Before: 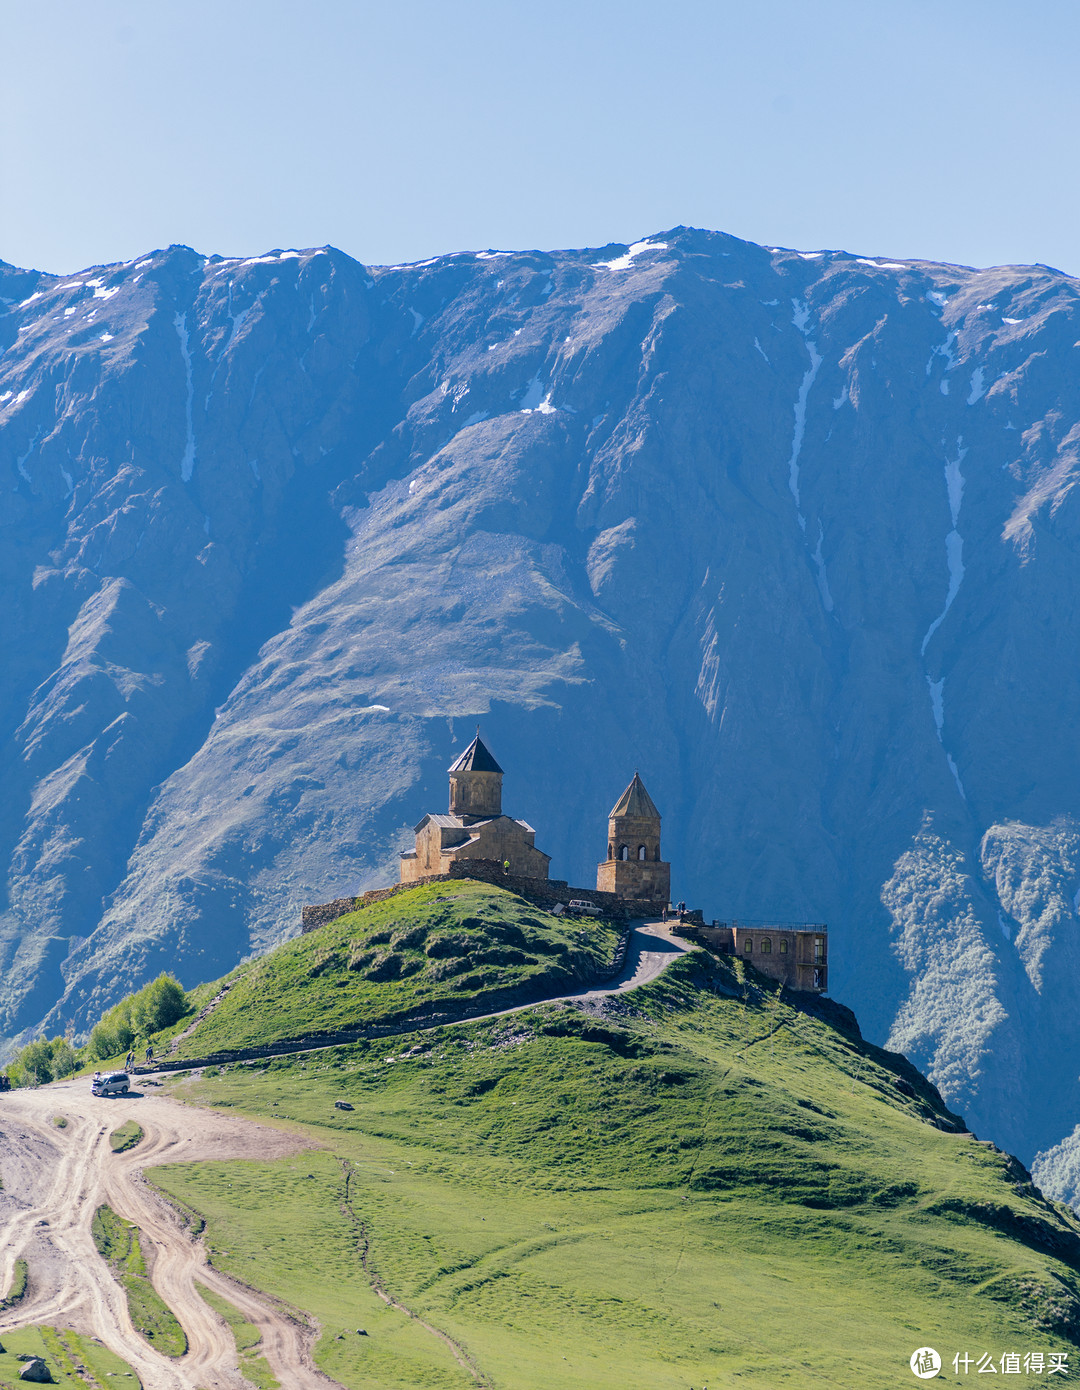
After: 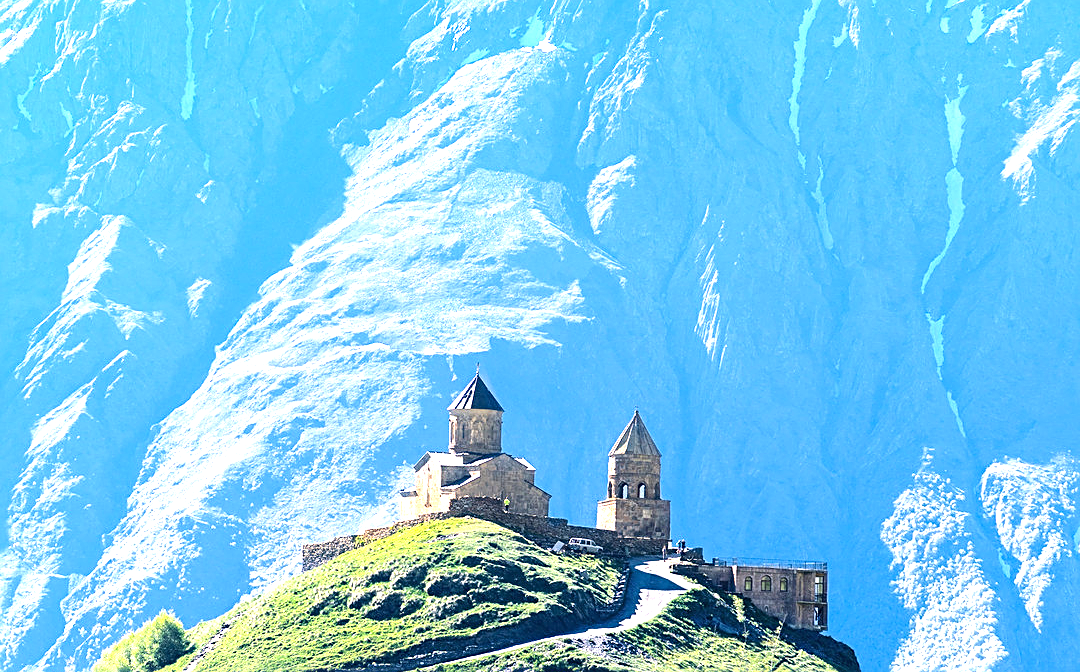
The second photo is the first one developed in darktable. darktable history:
crop and rotate: top 26.056%, bottom 25.543%
sharpen: on, module defaults
exposure: black level correction 0, exposure 1.5 EV, compensate exposure bias true, compensate highlight preservation false
white balance: emerald 1
tone equalizer: -8 EV -0.417 EV, -7 EV -0.389 EV, -6 EV -0.333 EV, -5 EV -0.222 EV, -3 EV 0.222 EV, -2 EV 0.333 EV, -1 EV 0.389 EV, +0 EV 0.417 EV, edges refinement/feathering 500, mask exposure compensation -1.57 EV, preserve details no
rotate and perspective: automatic cropping original format, crop left 0, crop top 0
